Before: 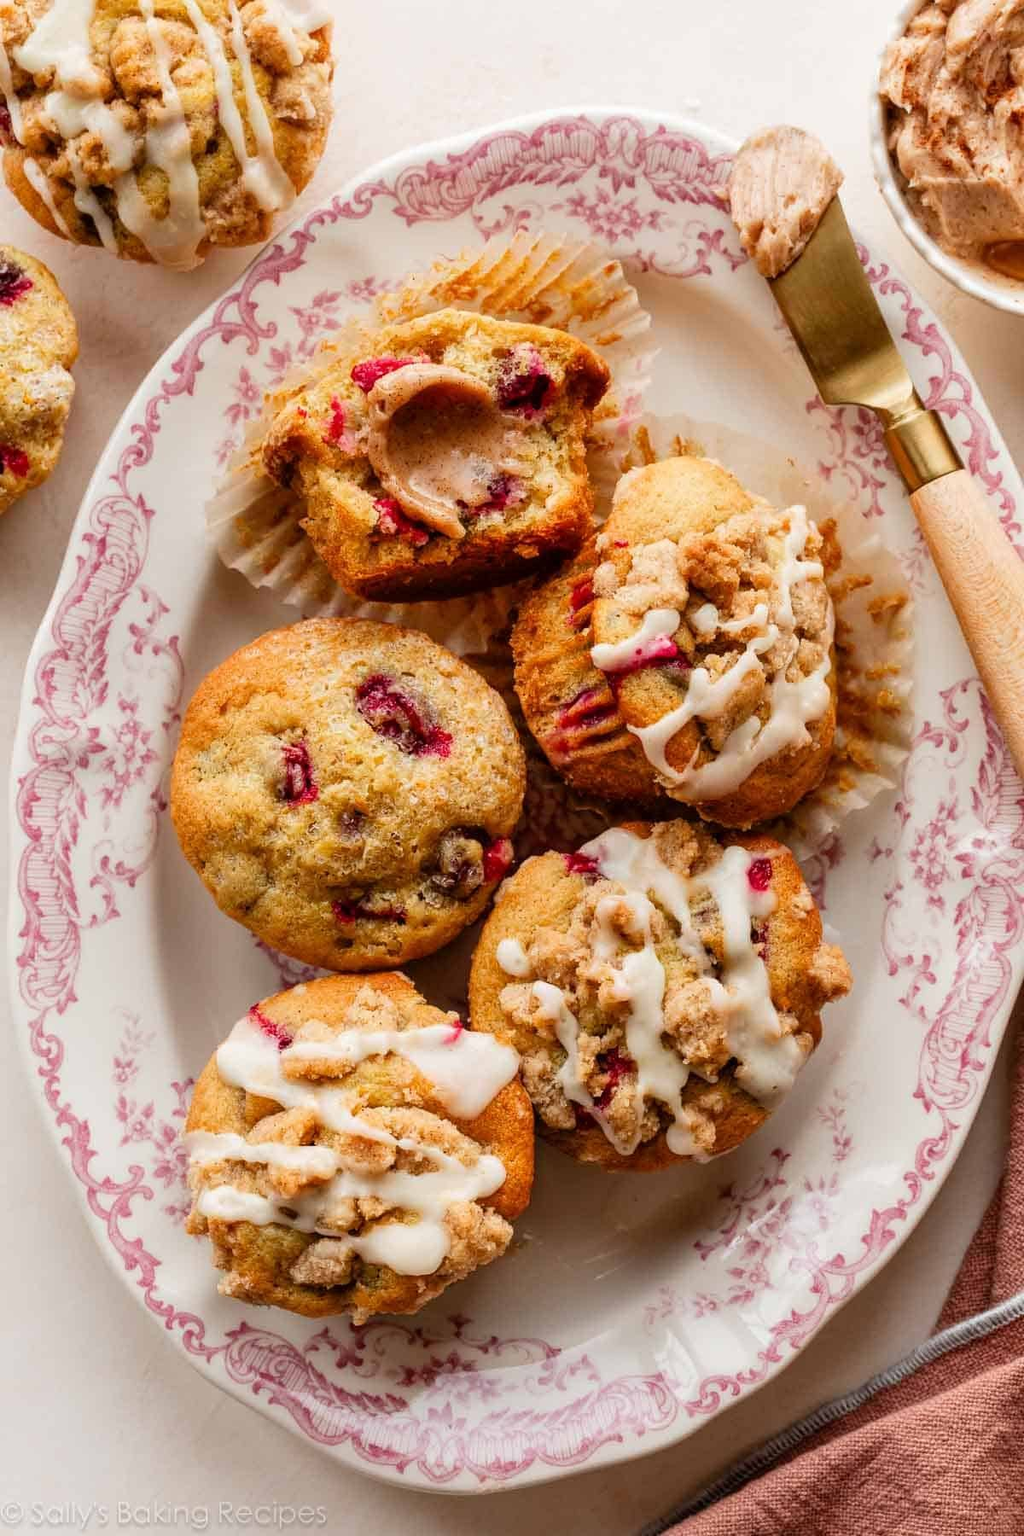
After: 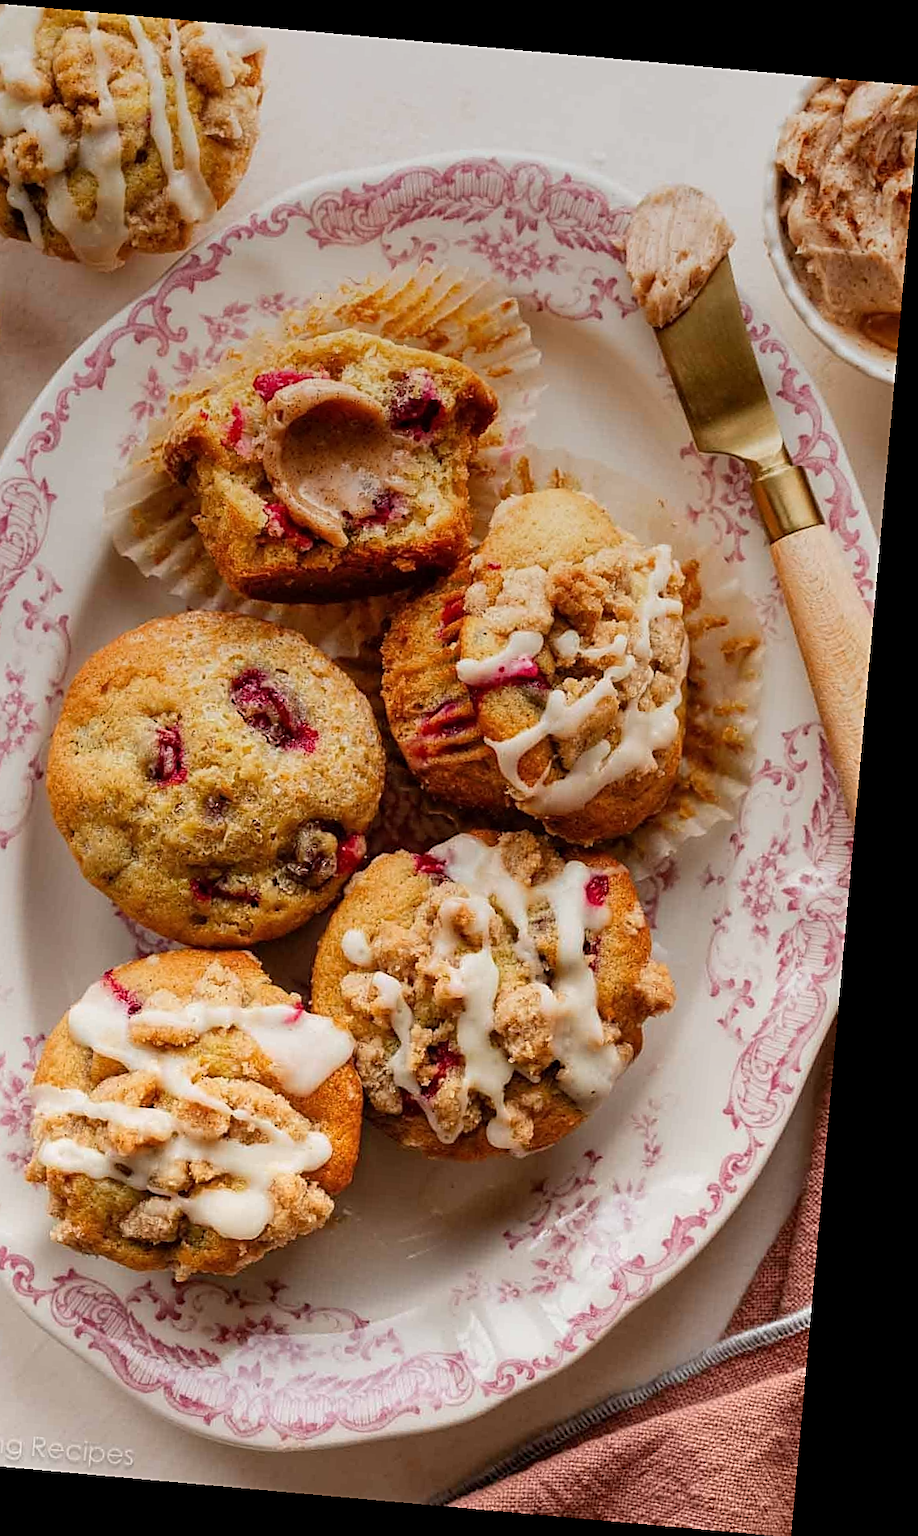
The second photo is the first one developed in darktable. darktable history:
crop: left 16.145%
rotate and perspective: rotation 5.12°, automatic cropping off
sharpen: on, module defaults
graduated density: on, module defaults
